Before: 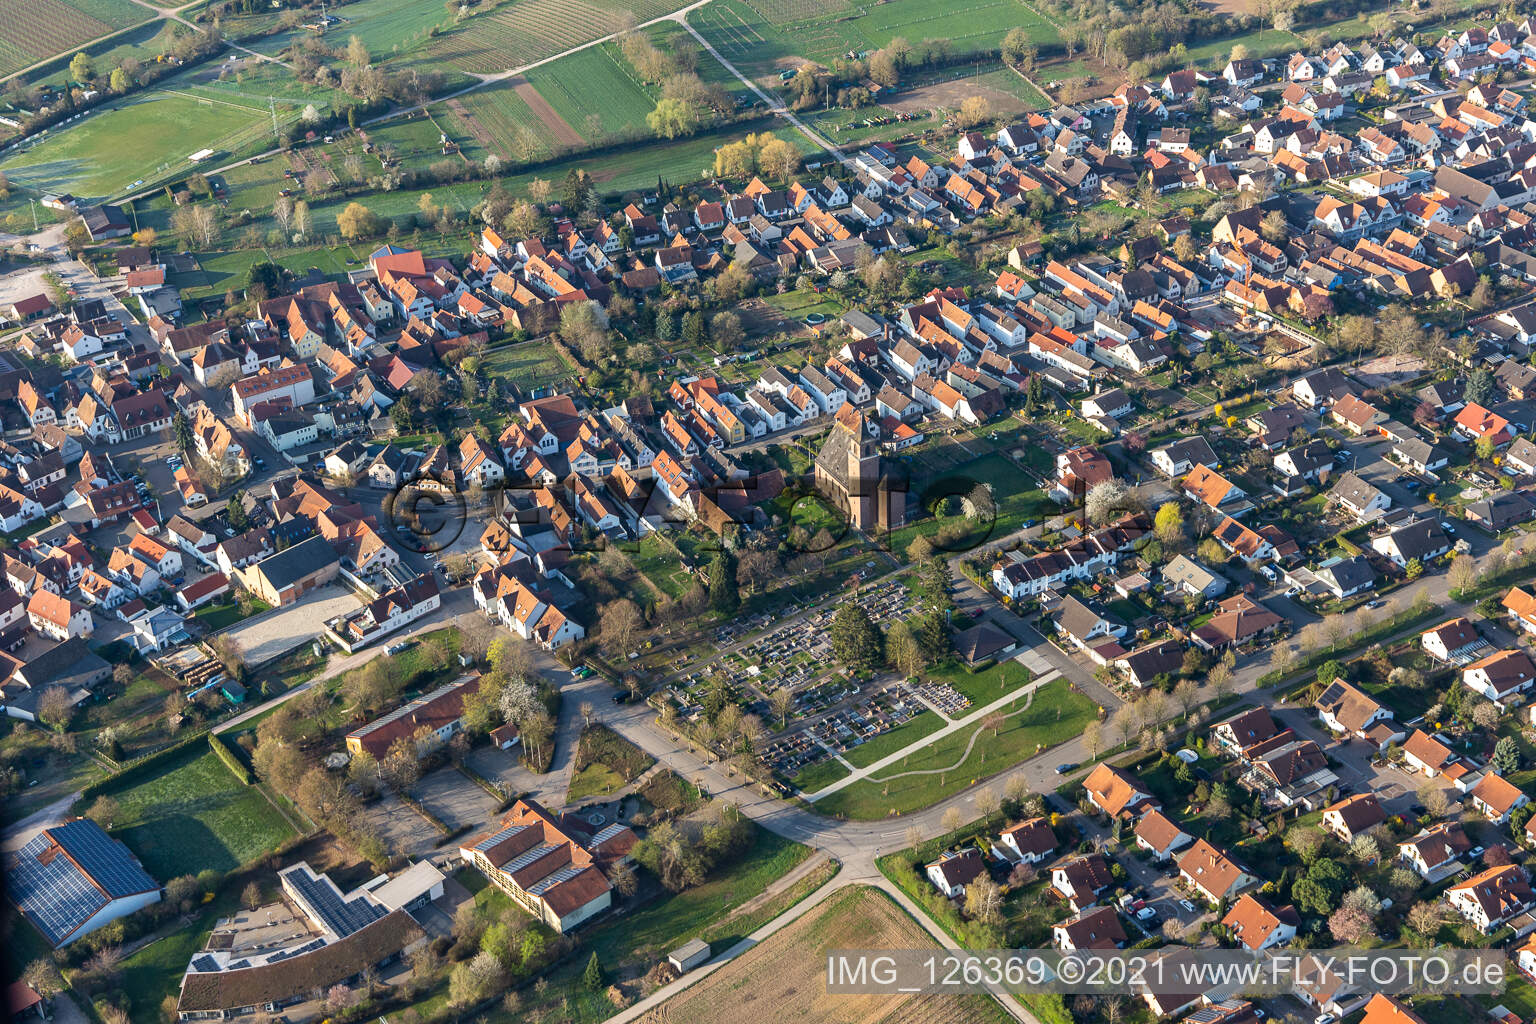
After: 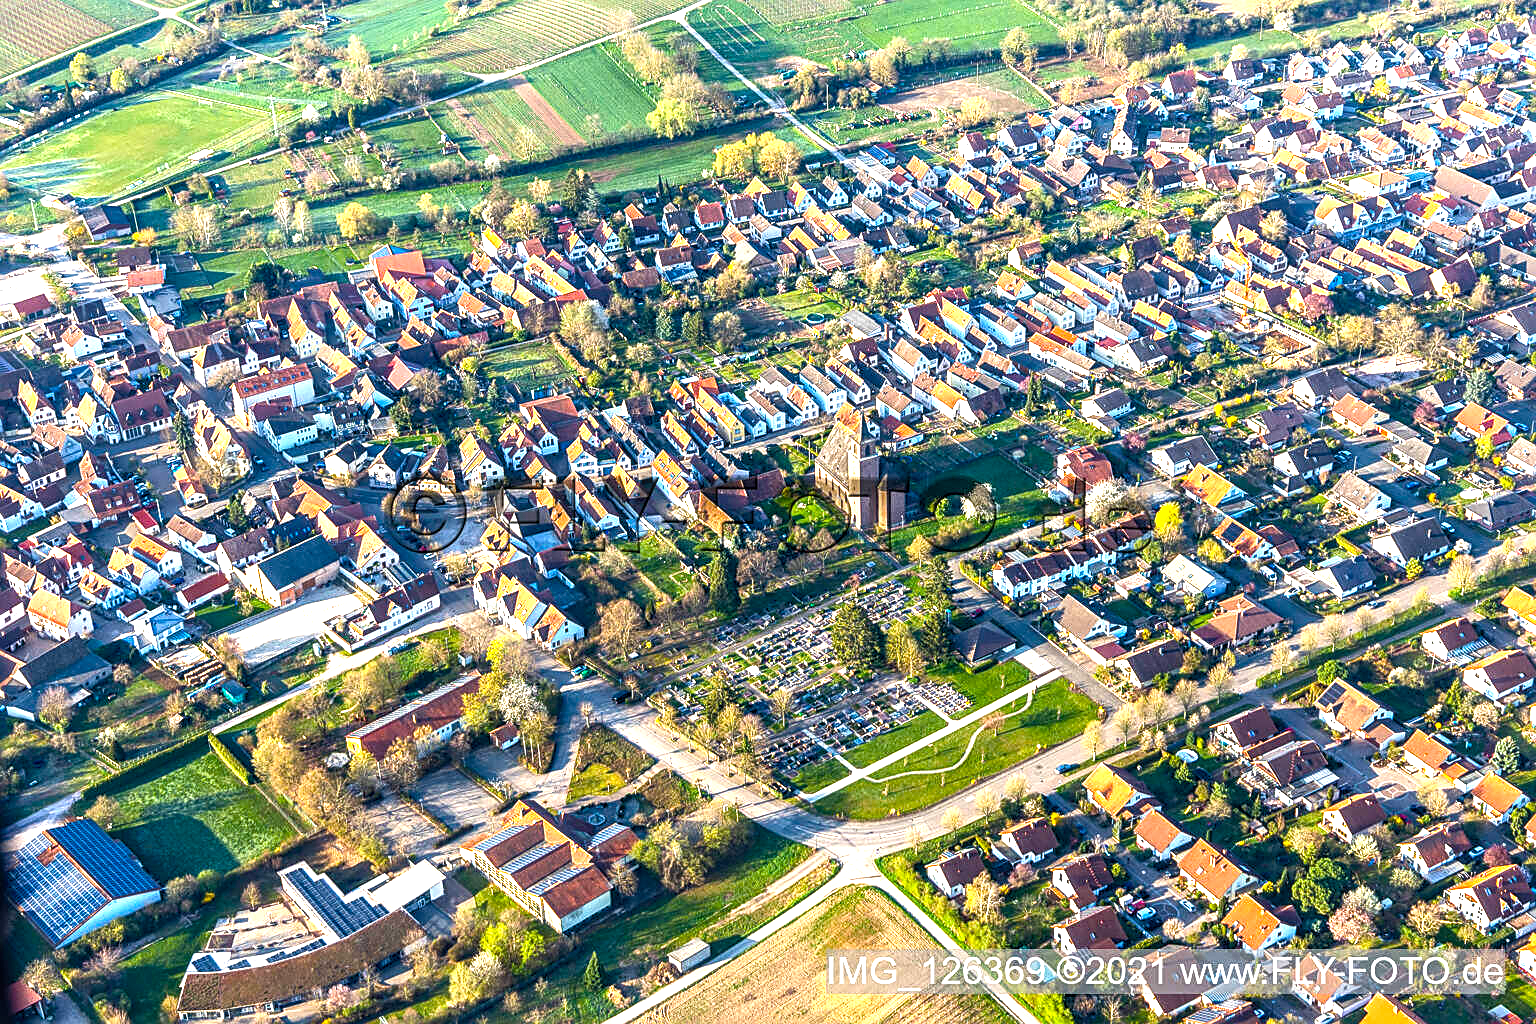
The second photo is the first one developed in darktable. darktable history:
local contrast: detail 130%
sharpen: amount 0.498
color balance rgb: perceptual saturation grading › global saturation 34.903%, perceptual saturation grading › highlights -29.82%, perceptual saturation grading › shadows 35.124%, perceptual brilliance grading › global brilliance 30.11%, perceptual brilliance grading › highlights 12.296%, perceptual brilliance grading › mid-tones 24.462%, global vibrance 15.051%
